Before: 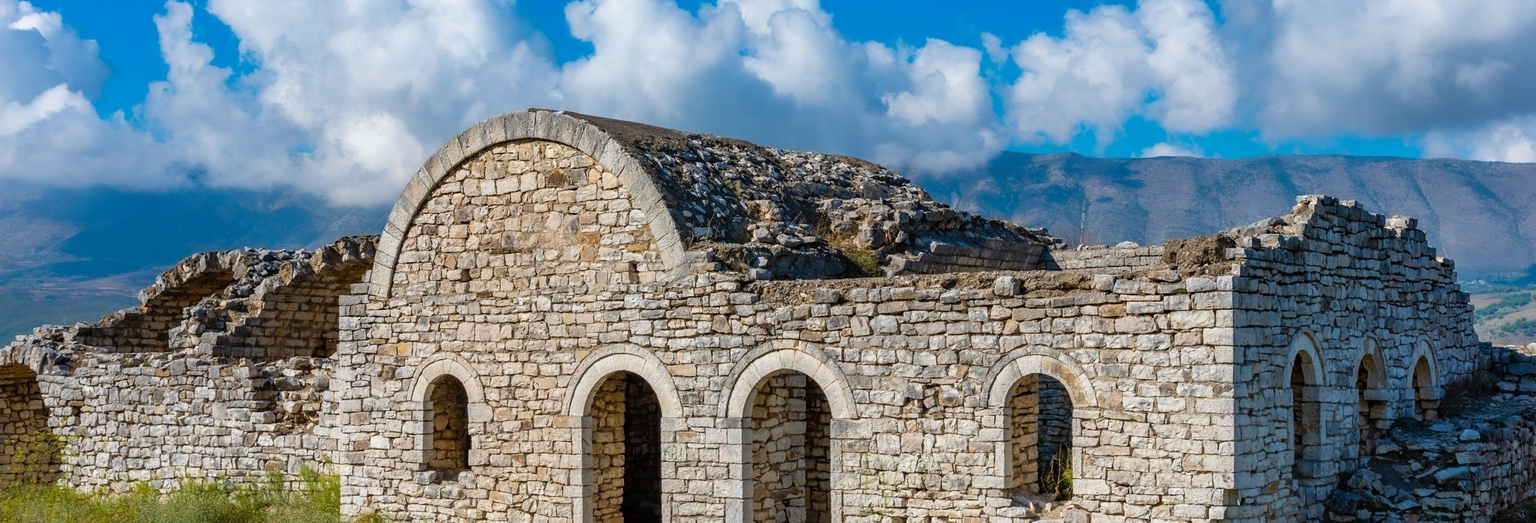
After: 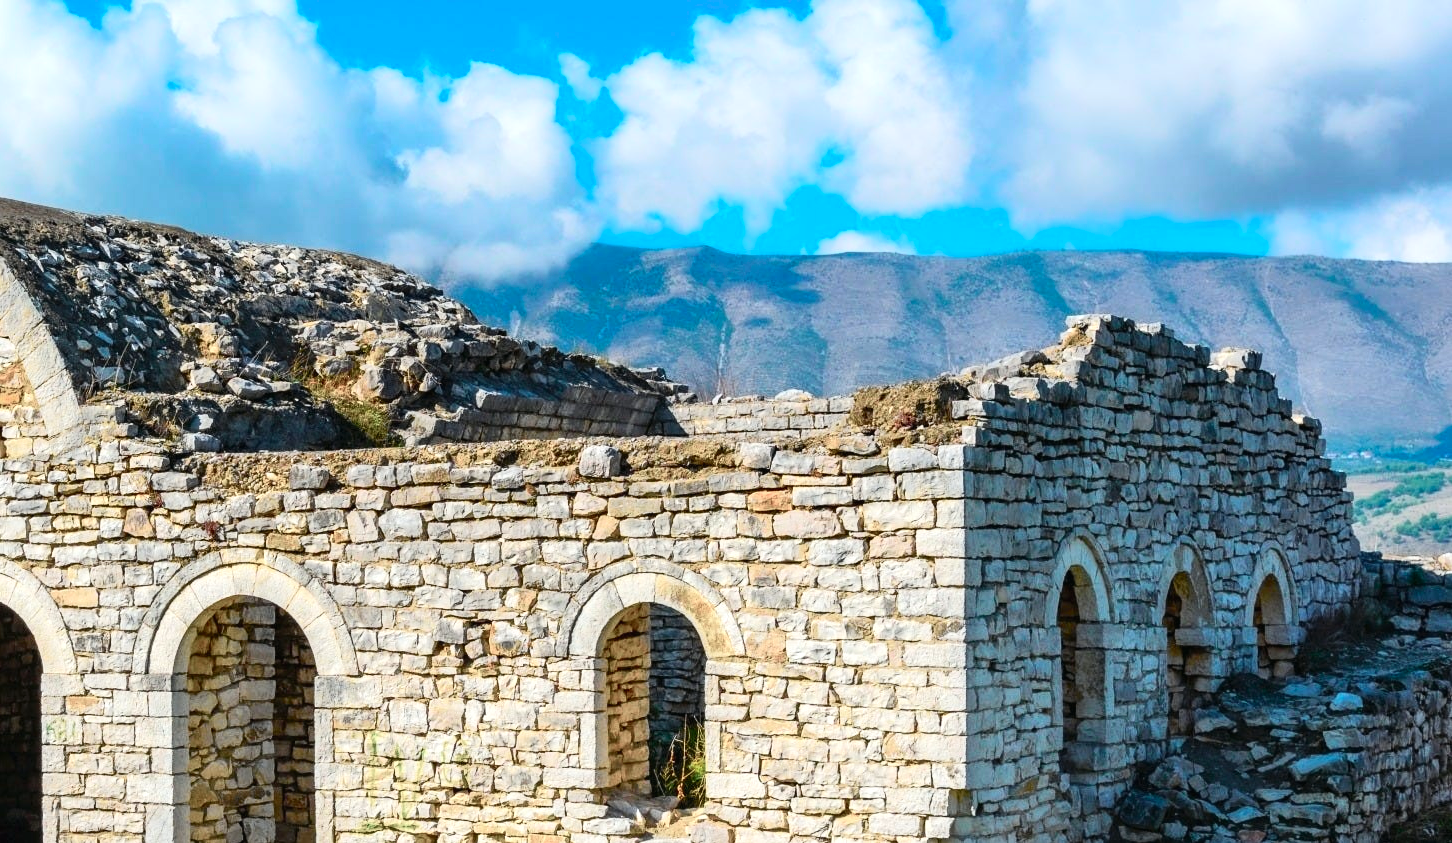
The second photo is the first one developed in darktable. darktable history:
tone curve: curves: ch0 [(0, 0.013) (0.104, 0.103) (0.258, 0.267) (0.448, 0.487) (0.709, 0.794) (0.895, 0.915) (0.994, 0.971)]; ch1 [(0, 0) (0.335, 0.298) (0.446, 0.413) (0.488, 0.484) (0.515, 0.508) (0.584, 0.623) (0.635, 0.661) (1, 1)]; ch2 [(0, 0) (0.314, 0.306) (0.436, 0.447) (0.502, 0.503) (0.538, 0.541) (0.568, 0.603) (0.641, 0.635) (0.717, 0.701) (1, 1)], color space Lab, independent channels, preserve colors none
exposure: exposure 0.559 EV, compensate highlight preservation false
crop: left 41.402%
